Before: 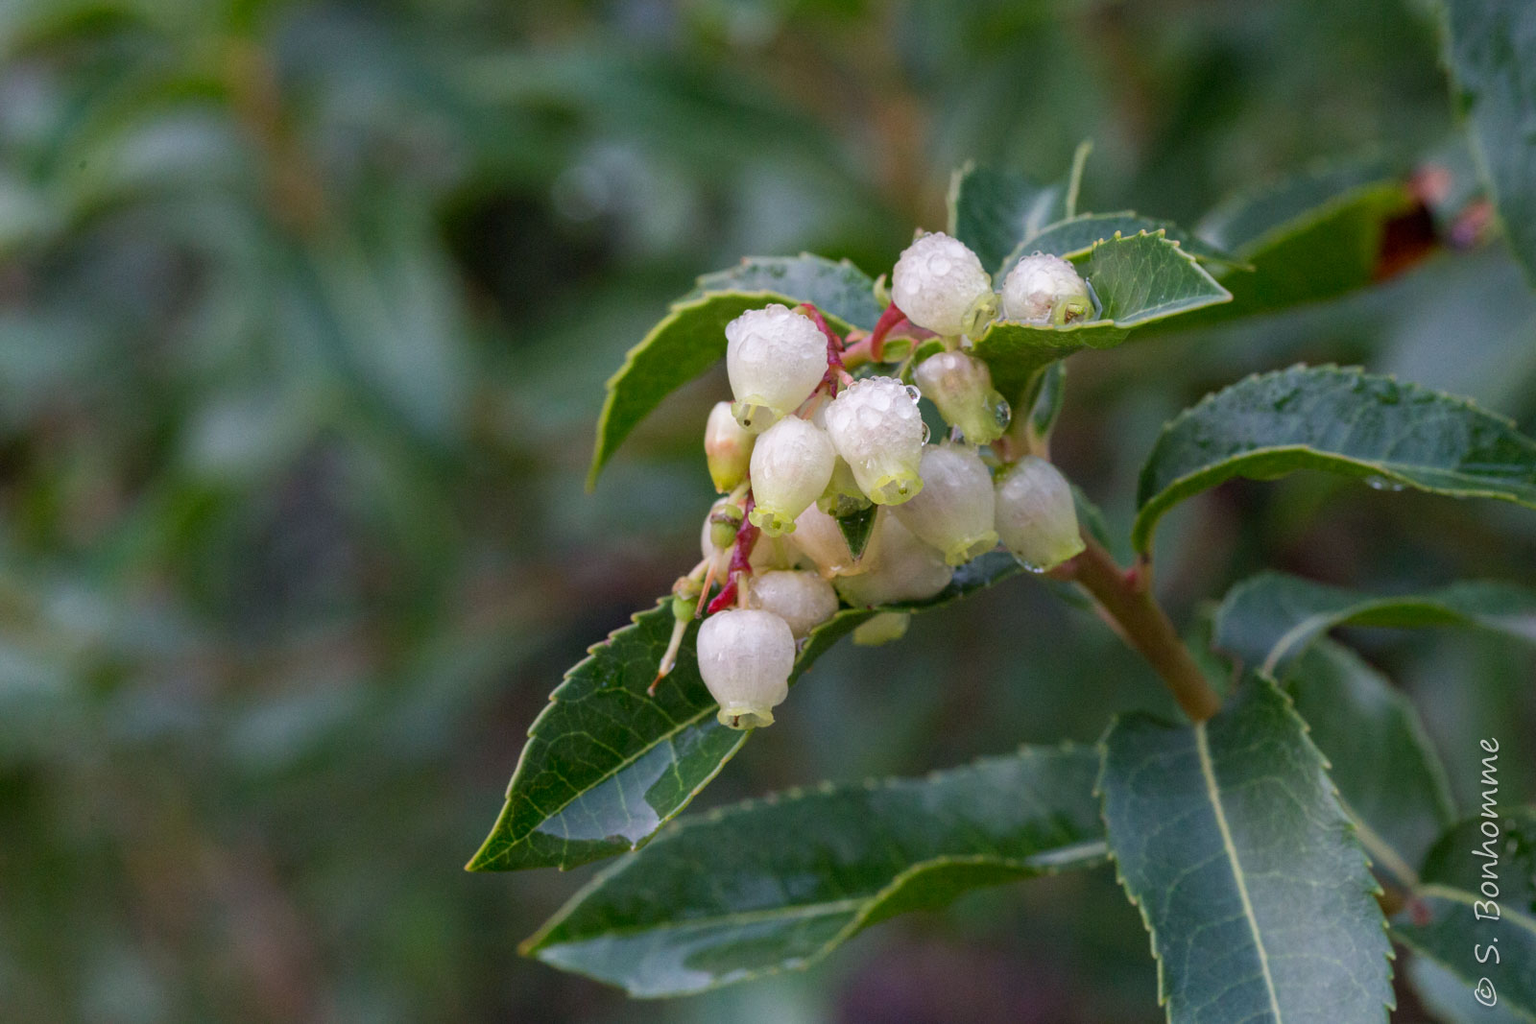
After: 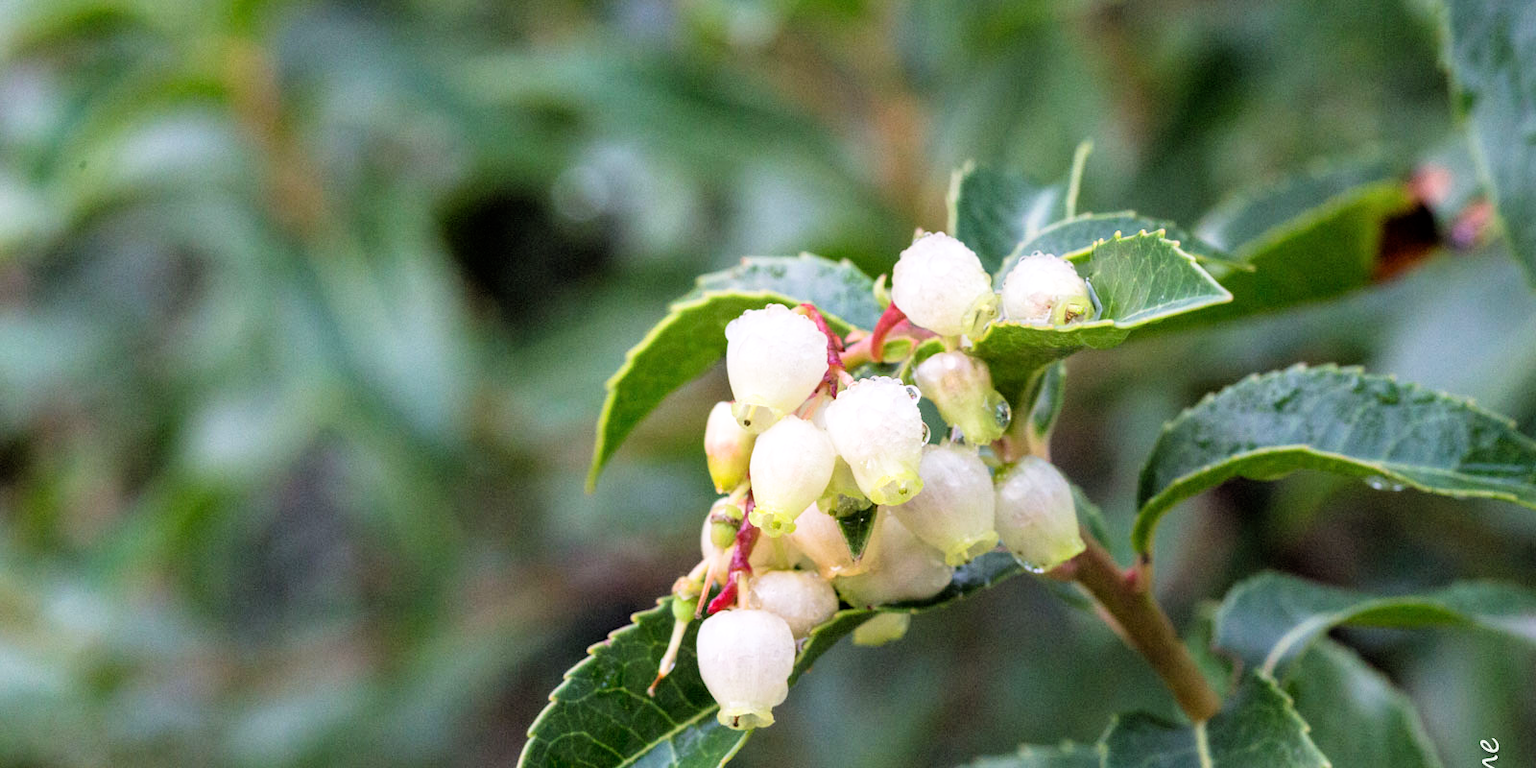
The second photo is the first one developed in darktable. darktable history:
exposure: black level correction 0, exposure 1.1 EV, compensate highlight preservation false
crop: bottom 24.988%
filmic rgb: black relative exposure -5 EV, white relative exposure 3.2 EV, hardness 3.42, contrast 1.2, highlights saturation mix -30%
